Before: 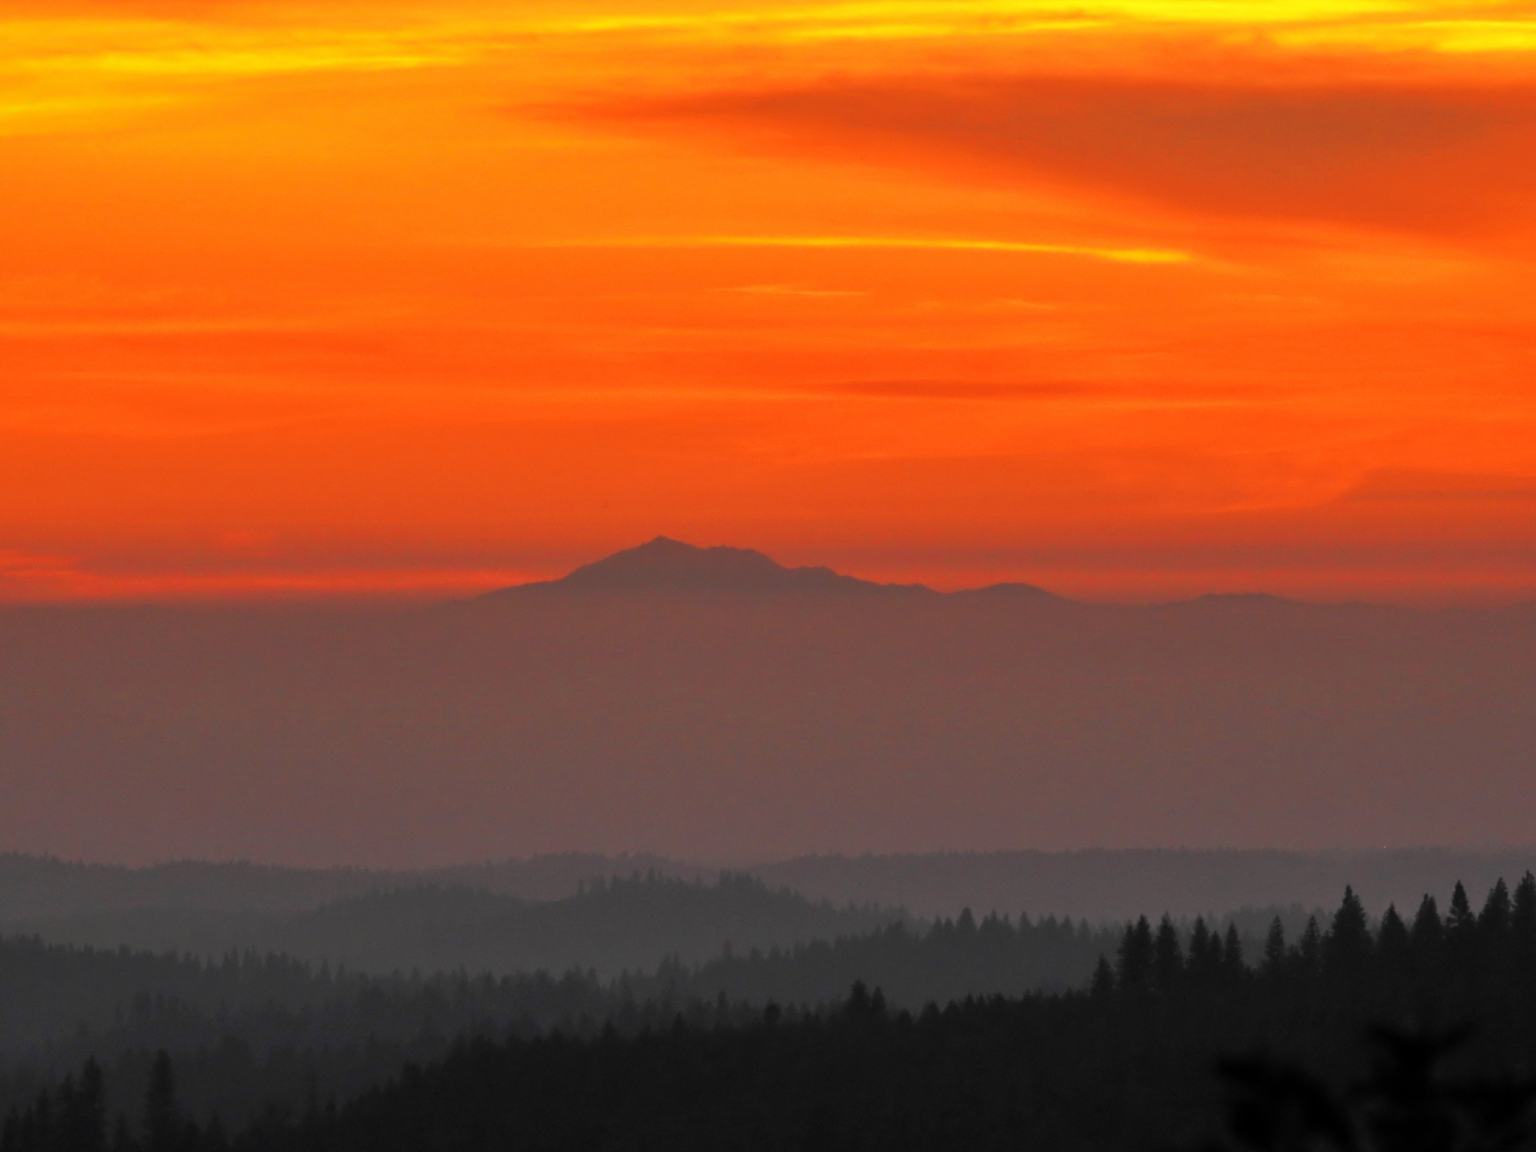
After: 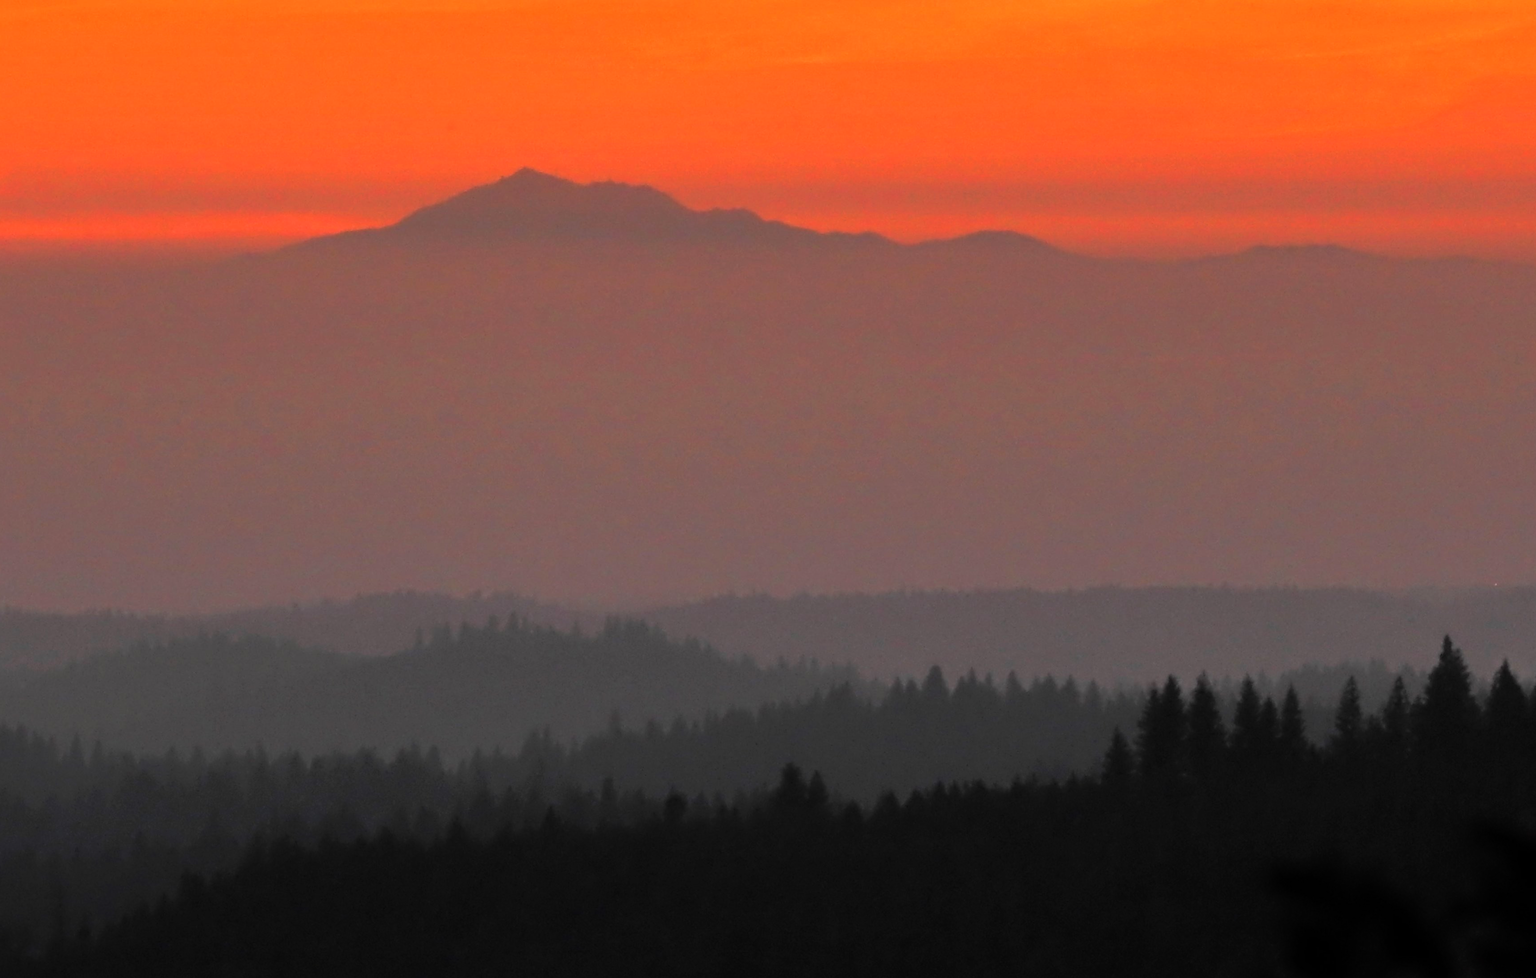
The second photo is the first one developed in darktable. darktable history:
crop and rotate: left 17.475%, top 35.684%, right 7.866%, bottom 0.914%
tone equalizer: -8 EV -0.764 EV, -7 EV -0.732 EV, -6 EV -0.573 EV, -5 EV -0.383 EV, -3 EV 0.398 EV, -2 EV 0.6 EV, -1 EV 0.698 EV, +0 EV 0.734 EV
